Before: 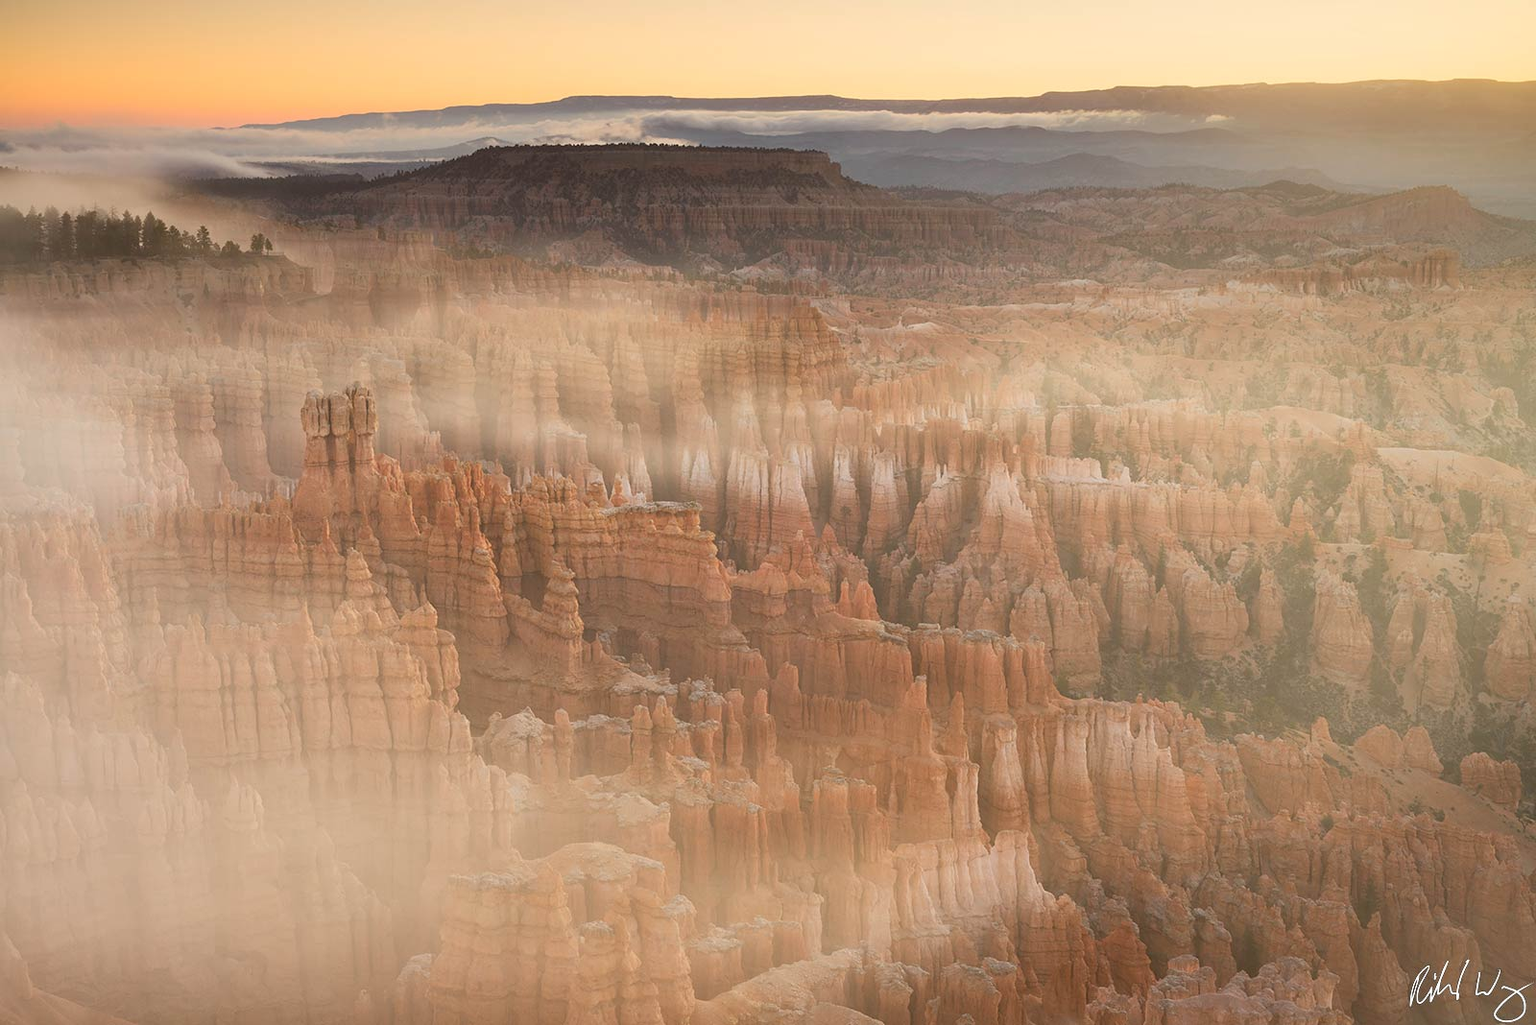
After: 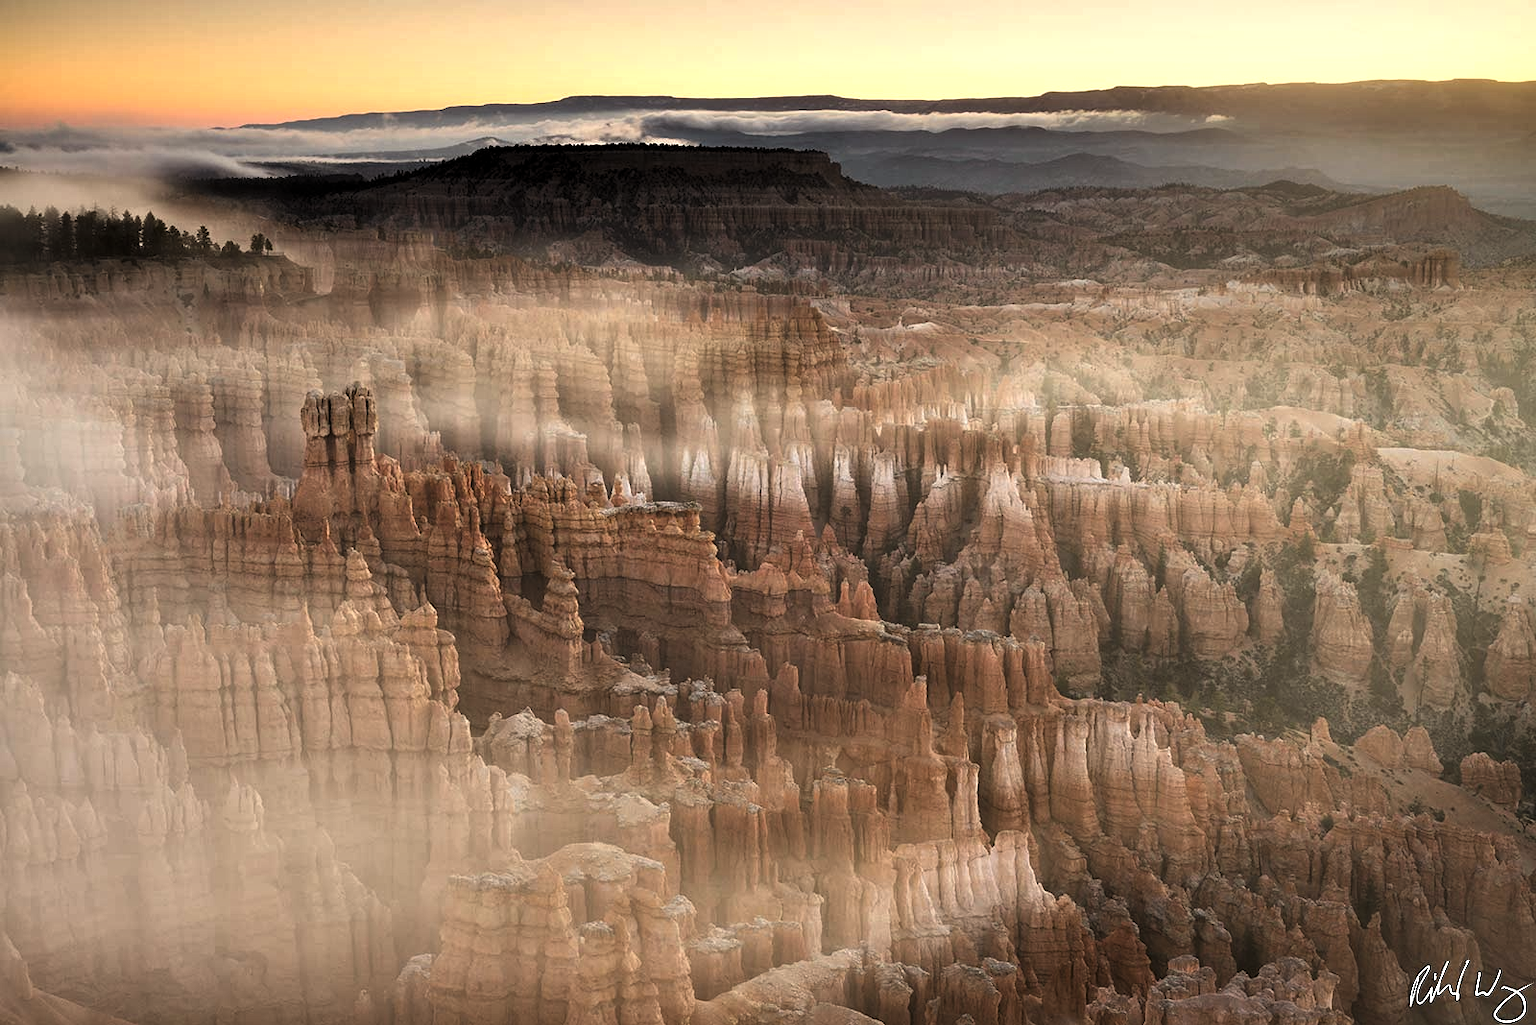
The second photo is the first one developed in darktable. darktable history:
levels: levels [0.101, 0.578, 0.953]
contrast equalizer: octaves 7, y [[0.6 ×6], [0.55 ×6], [0 ×6], [0 ×6], [0 ×6]]
